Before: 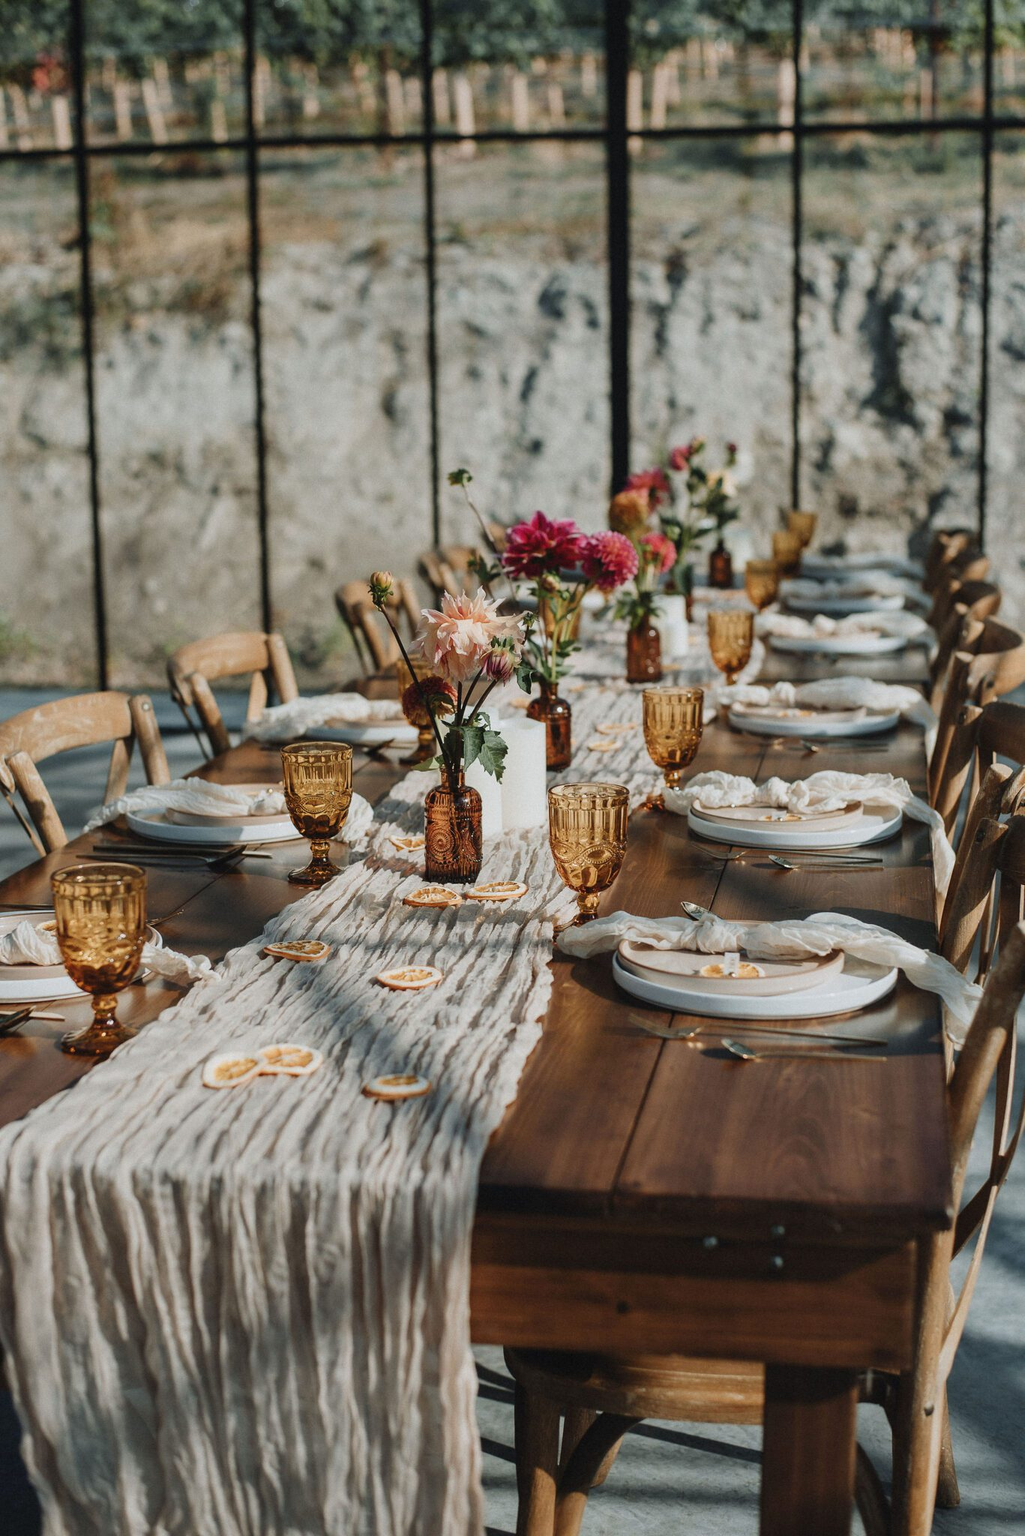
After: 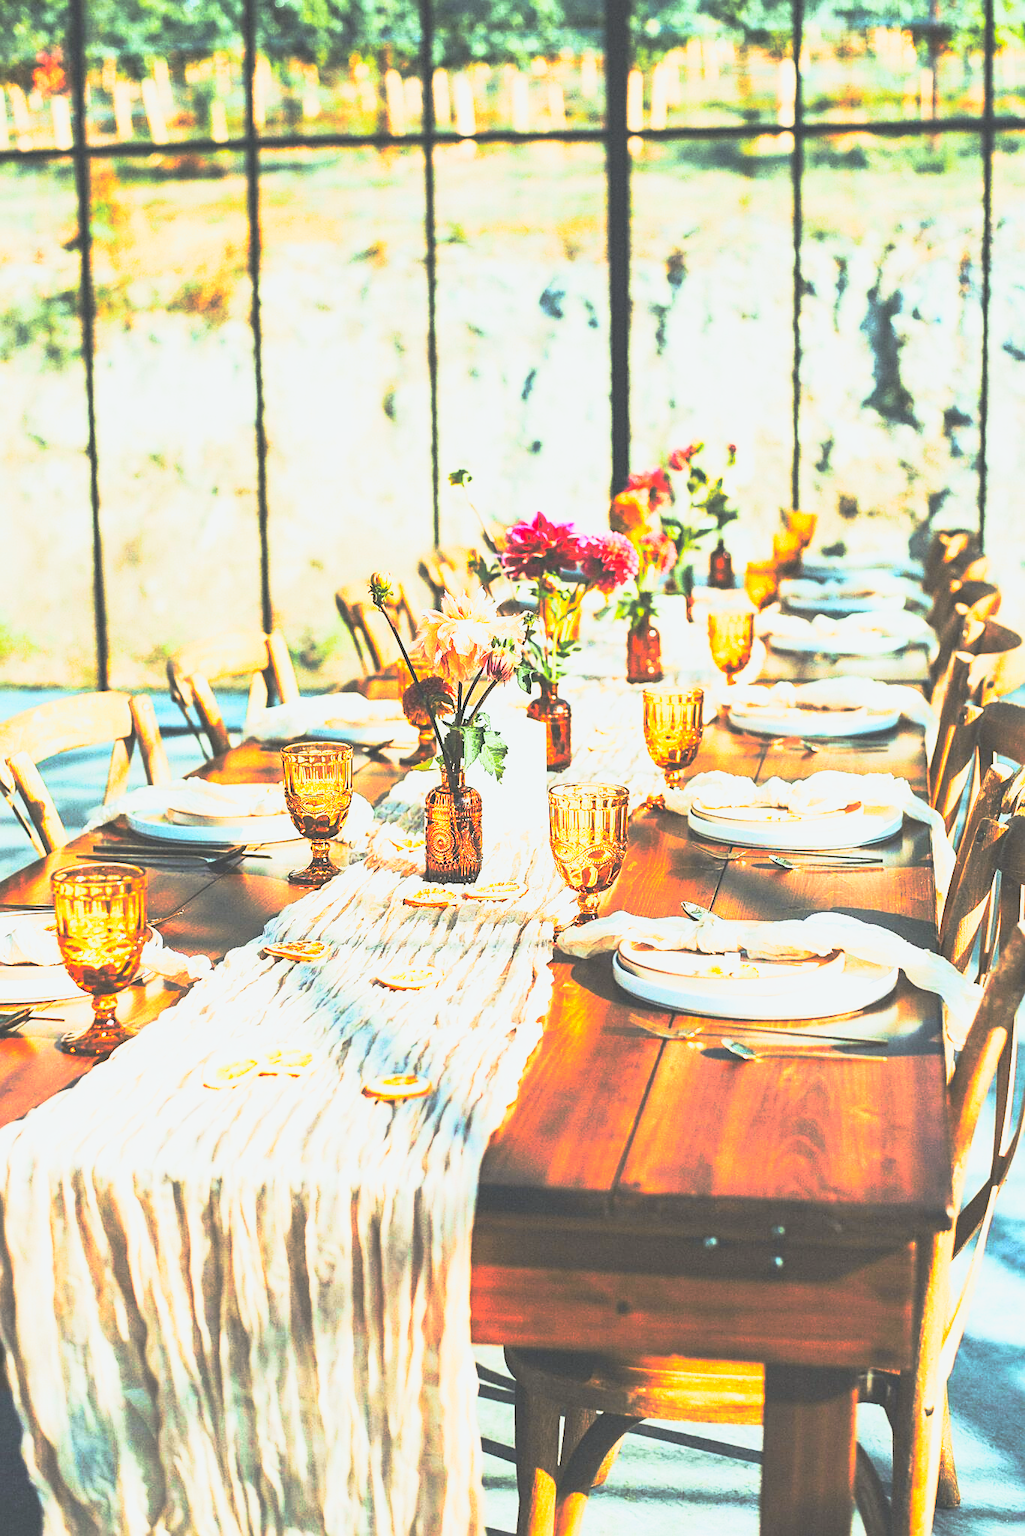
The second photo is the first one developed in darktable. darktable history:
exposure: exposure 0.515 EV, compensate highlight preservation false
base curve: curves: ch0 [(0, 0.015) (0.085, 0.116) (0.134, 0.298) (0.19, 0.545) (0.296, 0.764) (0.599, 0.982) (1, 1)], preserve colors none
sharpen: on, module defaults
white balance: emerald 1
contrast brightness saturation: contrast 0.1, brightness 0.3, saturation 0.14
tone curve: curves: ch0 [(0, 0) (0.042, 0.023) (0.157, 0.114) (0.302, 0.308) (0.44, 0.507) (0.607, 0.705) (0.824, 0.882) (1, 0.965)]; ch1 [(0, 0) (0.339, 0.334) (0.445, 0.419) (0.476, 0.454) (0.503, 0.501) (0.517, 0.513) (0.551, 0.567) (0.622, 0.662) (0.706, 0.741) (1, 1)]; ch2 [(0, 0) (0.327, 0.318) (0.417, 0.426) (0.46, 0.453) (0.502, 0.5) (0.514, 0.524) (0.547, 0.572) (0.615, 0.656) (0.717, 0.778) (1, 1)], color space Lab, independent channels, preserve colors none
